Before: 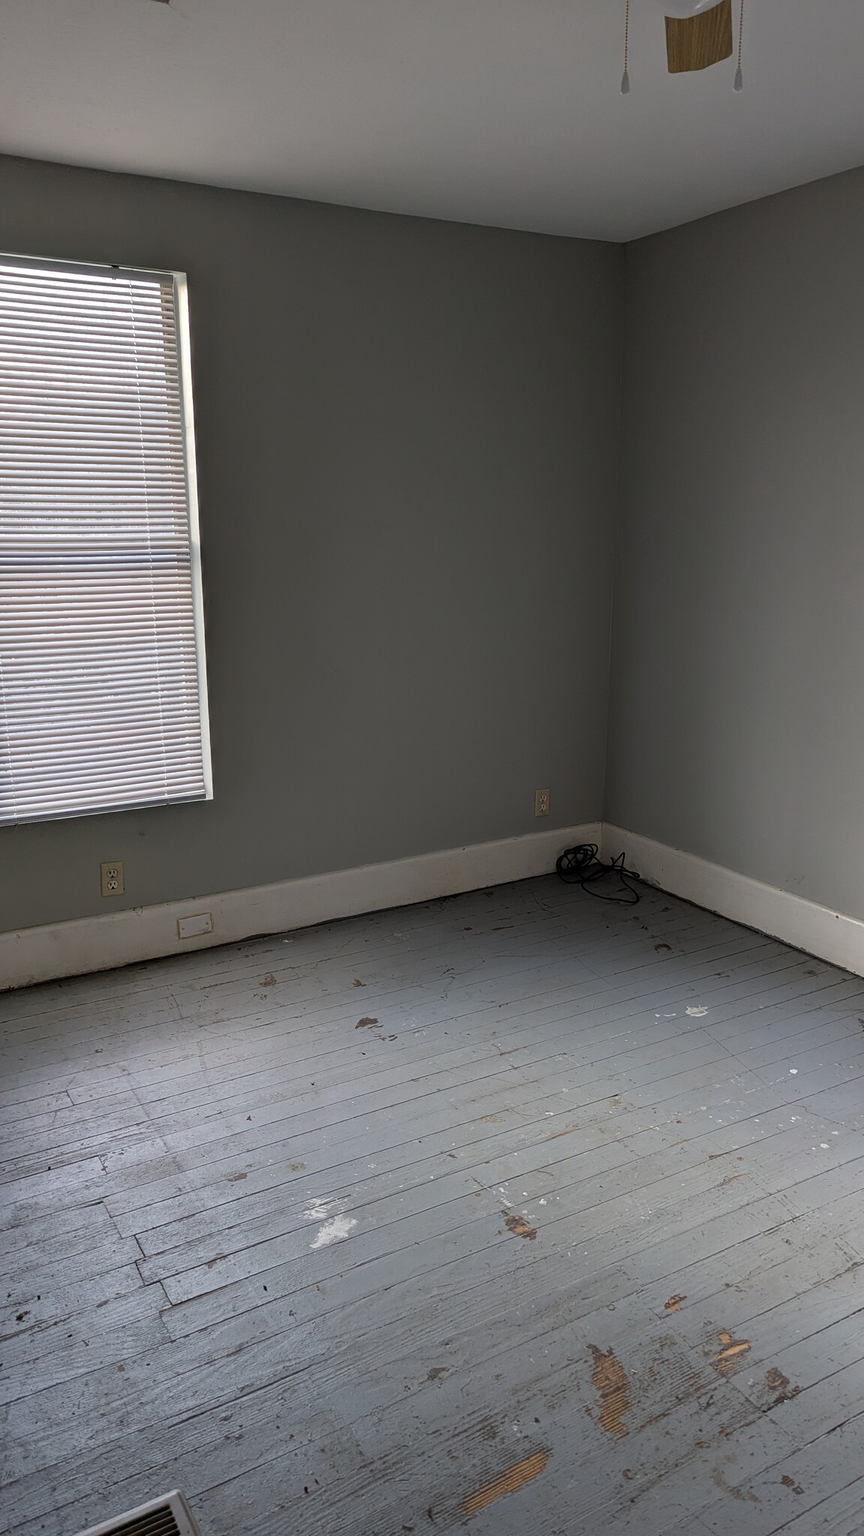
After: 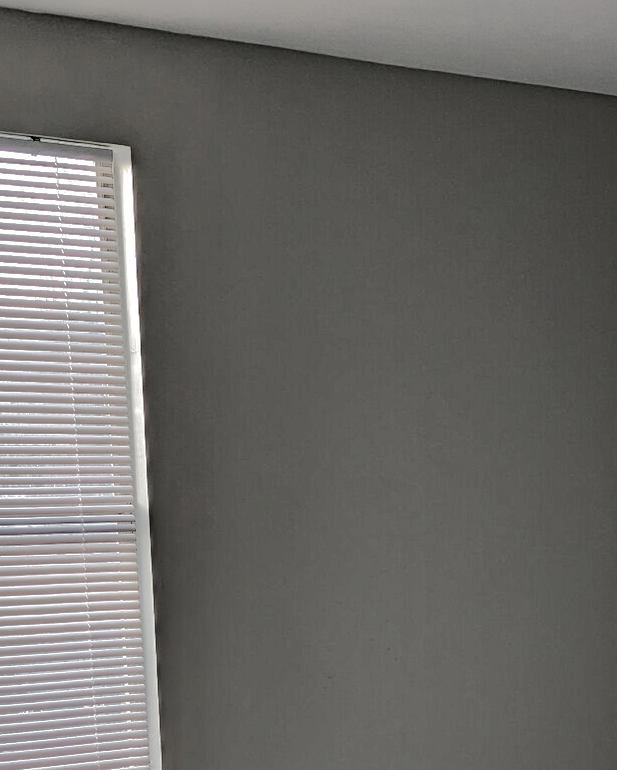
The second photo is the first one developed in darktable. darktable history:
shadows and highlights: shadows 38.73, highlights -76.27, highlights color adjustment 0.277%
color zones: curves: ch0 [(0, 0.6) (0.129, 0.585) (0.193, 0.596) (0.429, 0.5) (0.571, 0.5) (0.714, 0.5) (0.857, 0.5) (1, 0.6)]; ch1 [(0, 0.453) (0.112, 0.245) (0.213, 0.252) (0.429, 0.233) (0.571, 0.231) (0.683, 0.242) (0.857, 0.296) (1, 0.453)]
haze removal: strength 0.292, distance 0.254, adaptive false
tone equalizer: -7 EV 0.162 EV, -6 EV 0.599 EV, -5 EV 1.14 EV, -4 EV 1.33 EV, -3 EV 1.16 EV, -2 EV 0.6 EV, -1 EV 0.163 EV, edges refinement/feathering 500, mask exposure compensation -1.57 EV, preserve details no
crop: left 10.281%, top 10.61%, right 36.15%, bottom 51.767%
local contrast: mode bilateral grid, contrast 15, coarseness 36, detail 105%, midtone range 0.2
